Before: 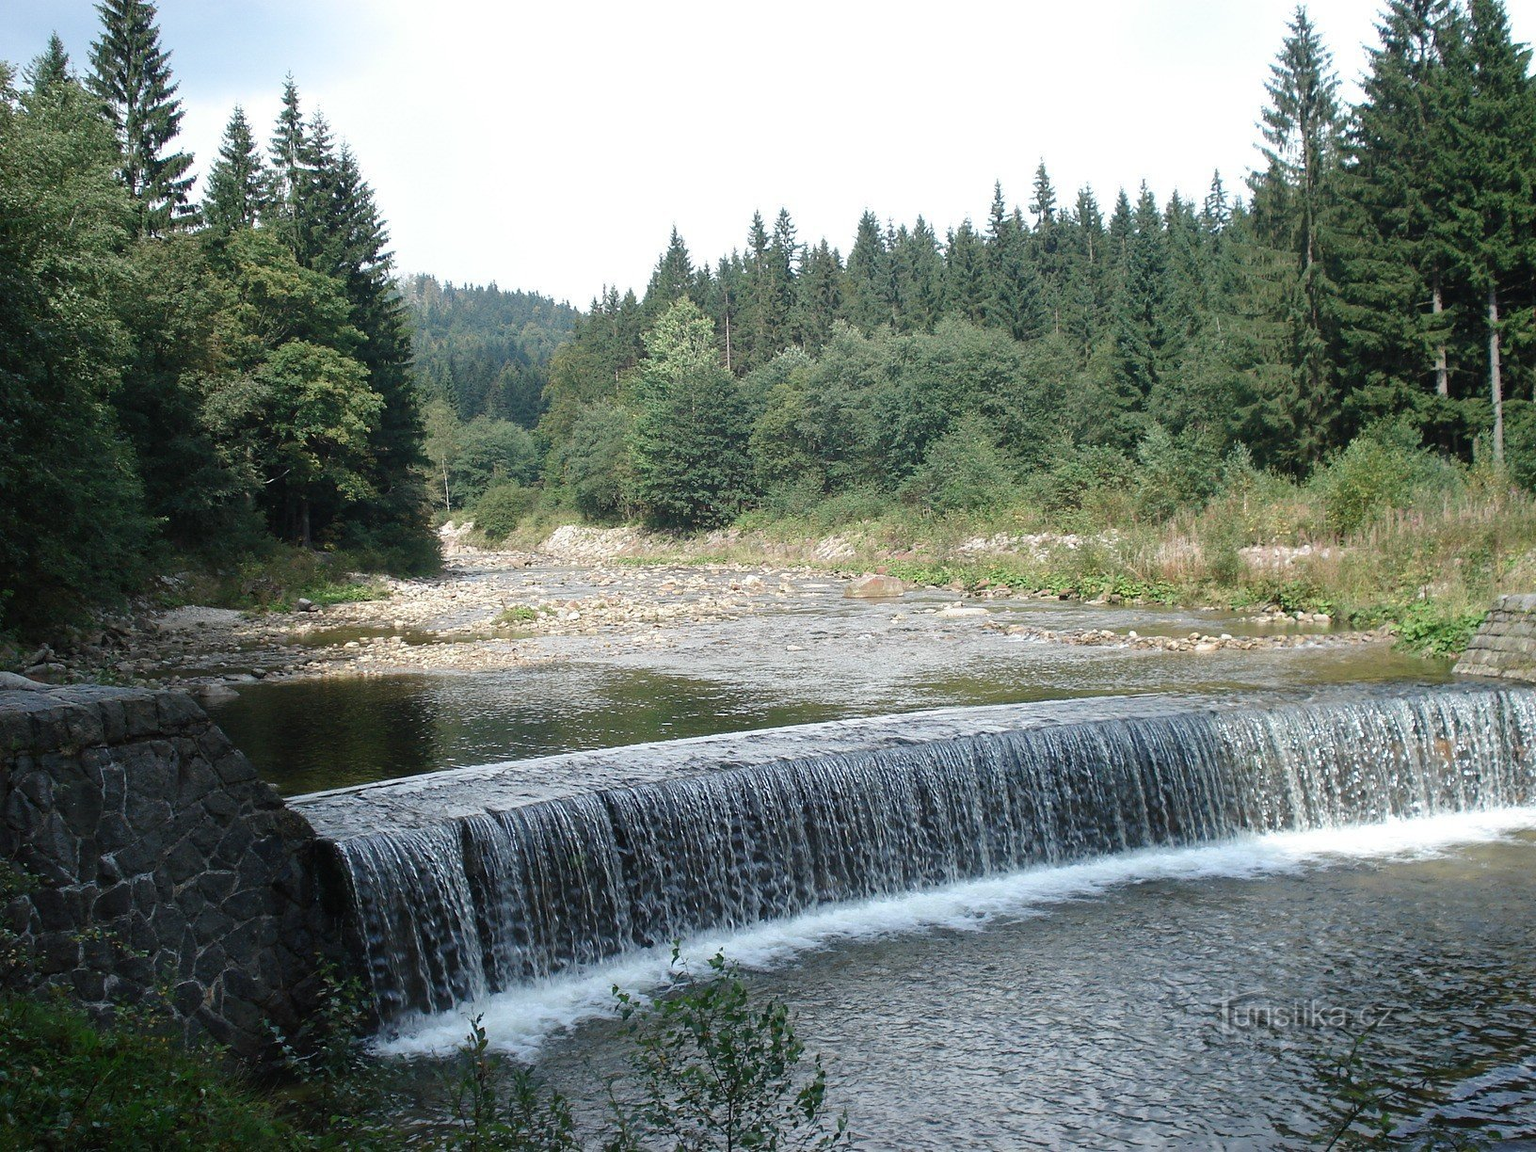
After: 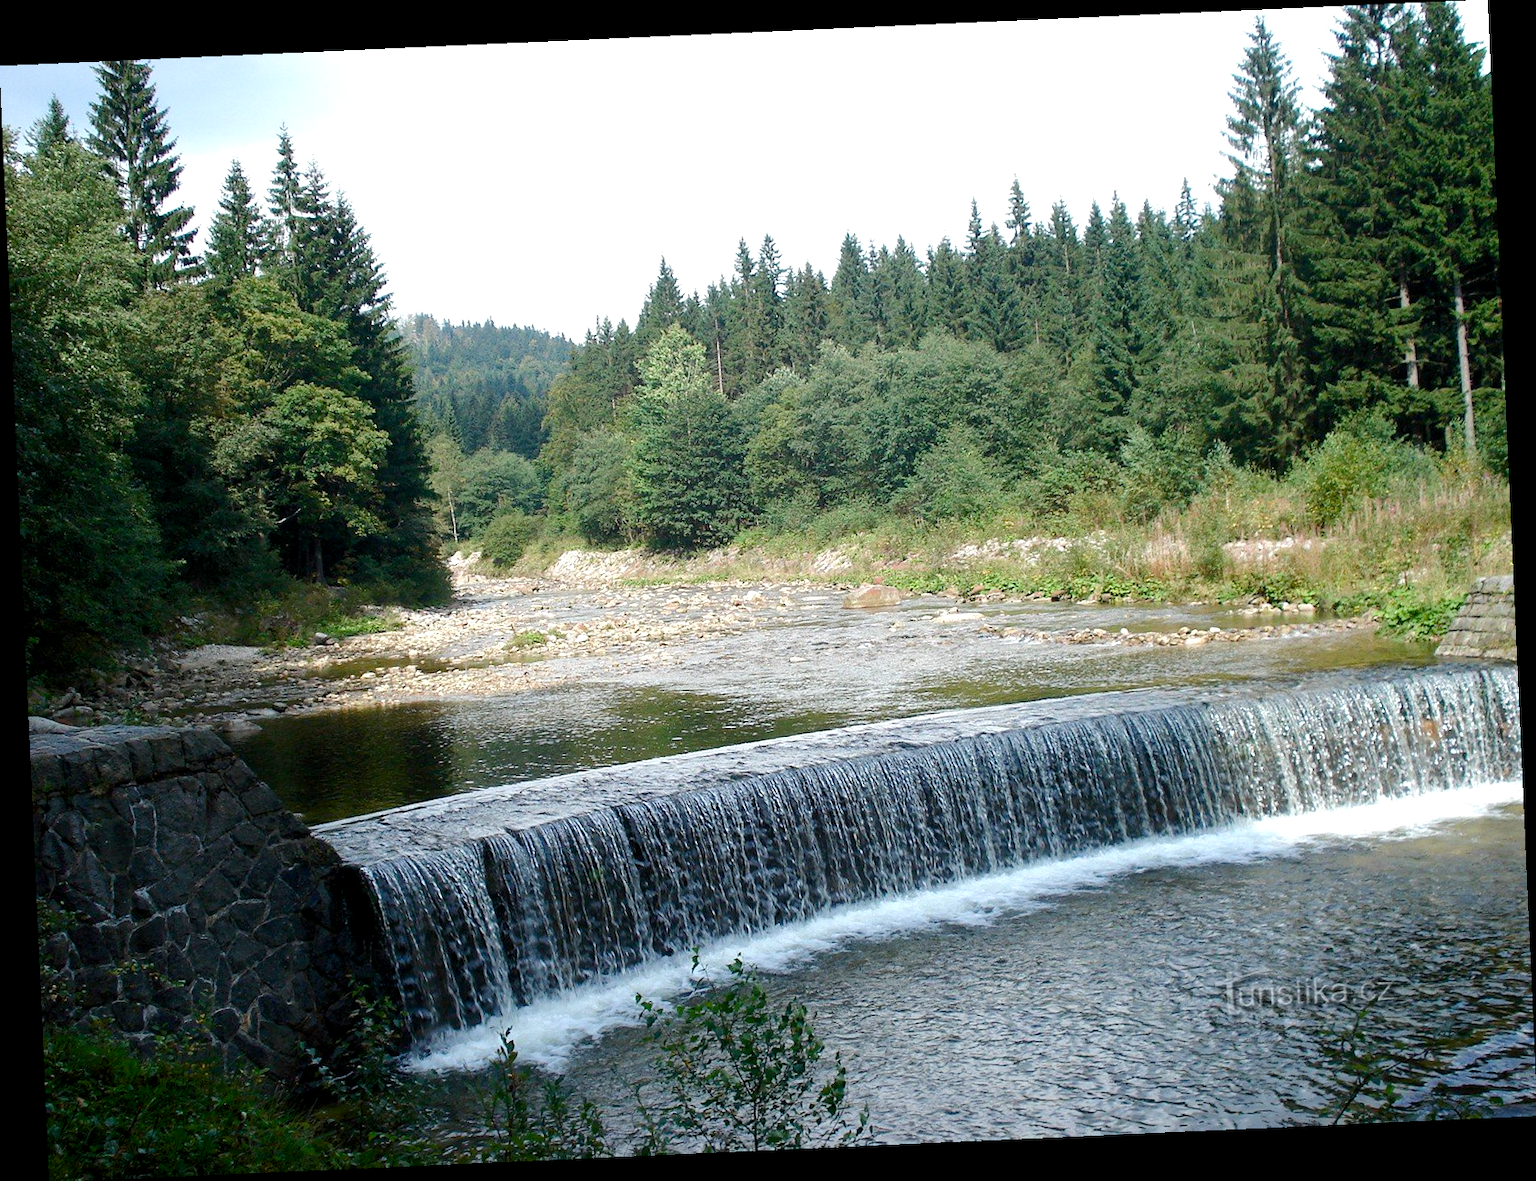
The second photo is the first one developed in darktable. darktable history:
rotate and perspective: rotation -2.56°, automatic cropping off
color balance rgb: global offset › luminance -0.51%, perceptual saturation grading › global saturation 27.53%, perceptual saturation grading › highlights -25%, perceptual saturation grading › shadows 25%, perceptual brilliance grading › highlights 6.62%, perceptual brilliance grading › mid-tones 17.07%, perceptual brilliance grading › shadows -5.23%
